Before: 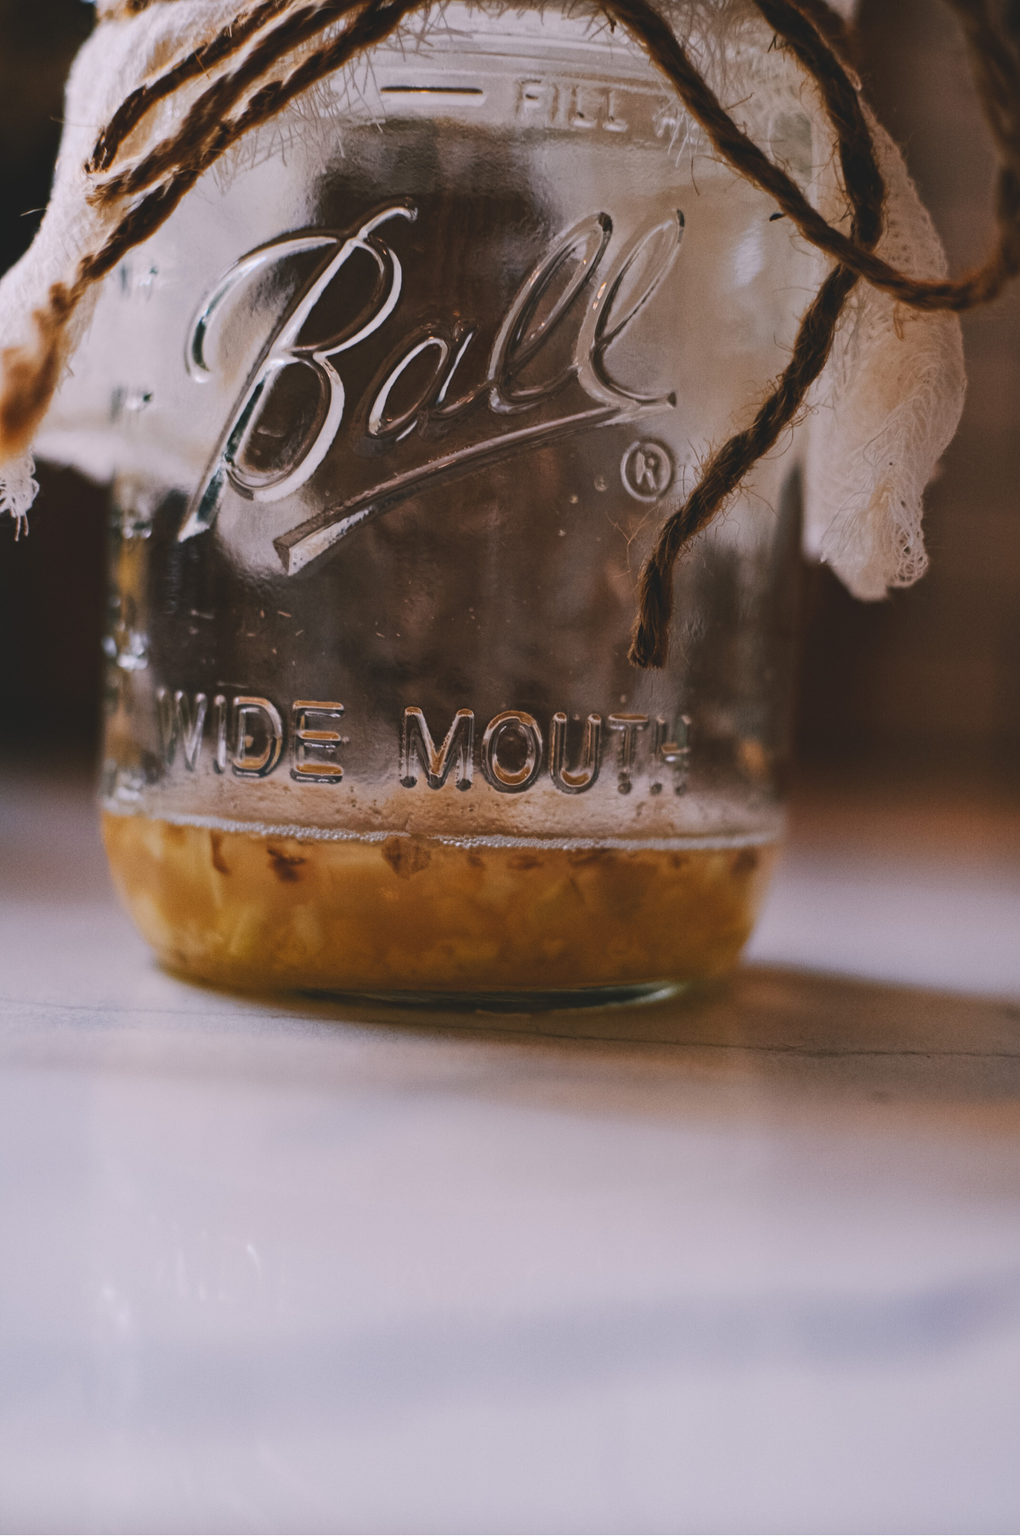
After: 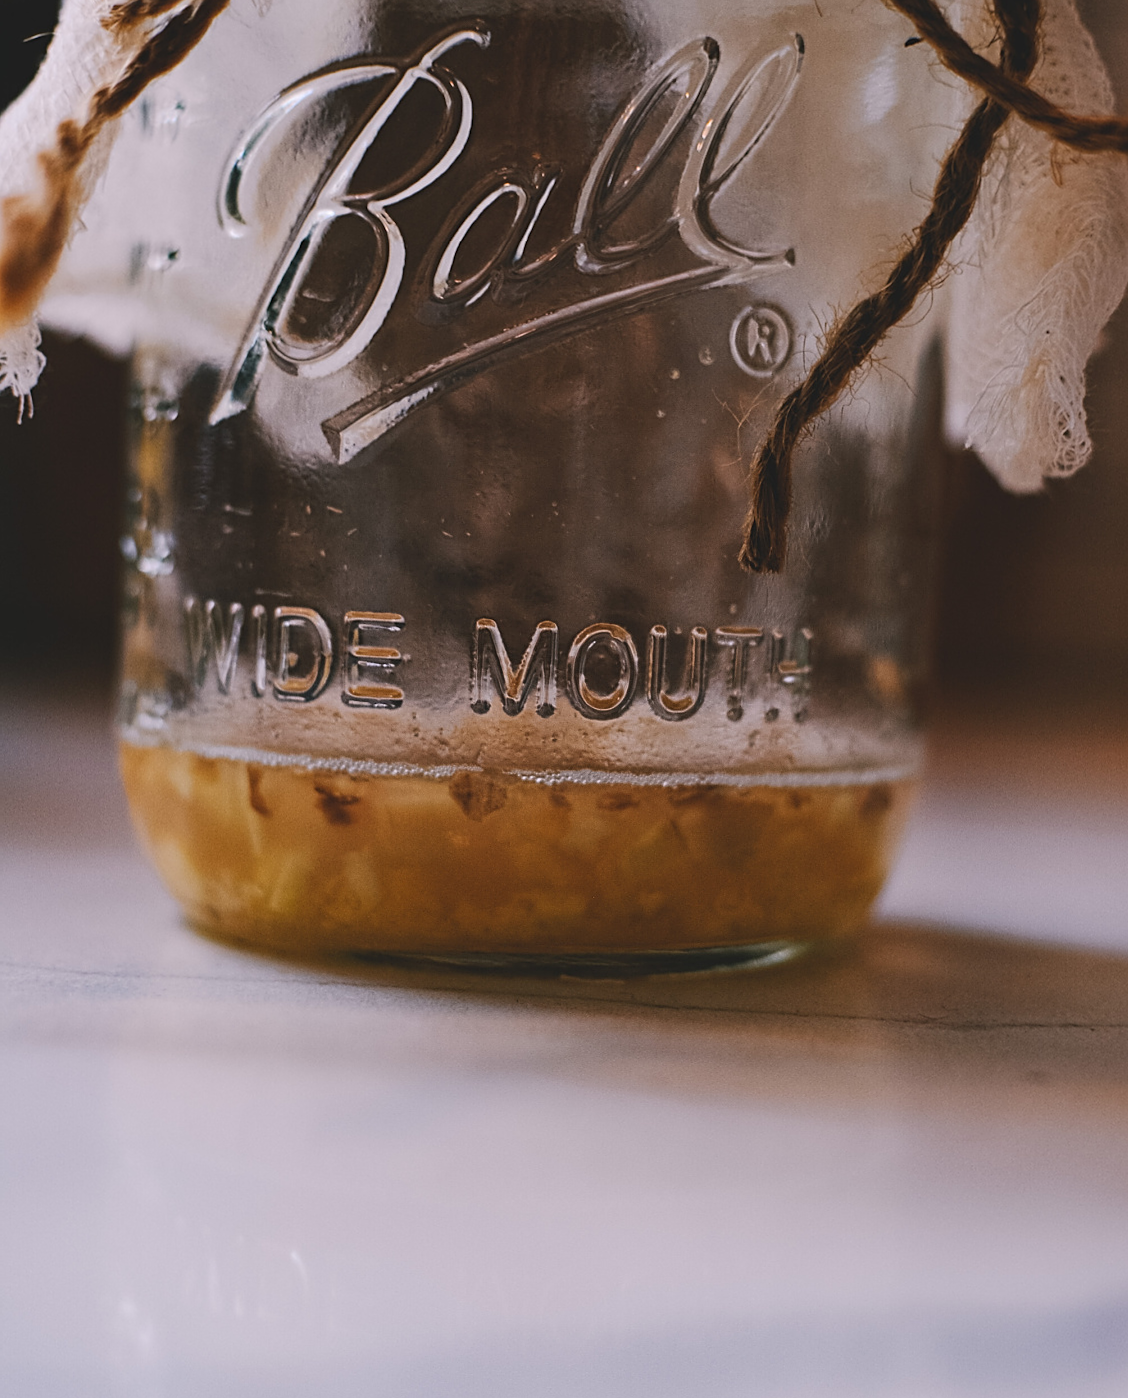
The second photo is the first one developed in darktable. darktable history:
crop and rotate: angle 0.057°, top 11.77%, right 5.808%, bottom 10.736%
sharpen: on, module defaults
